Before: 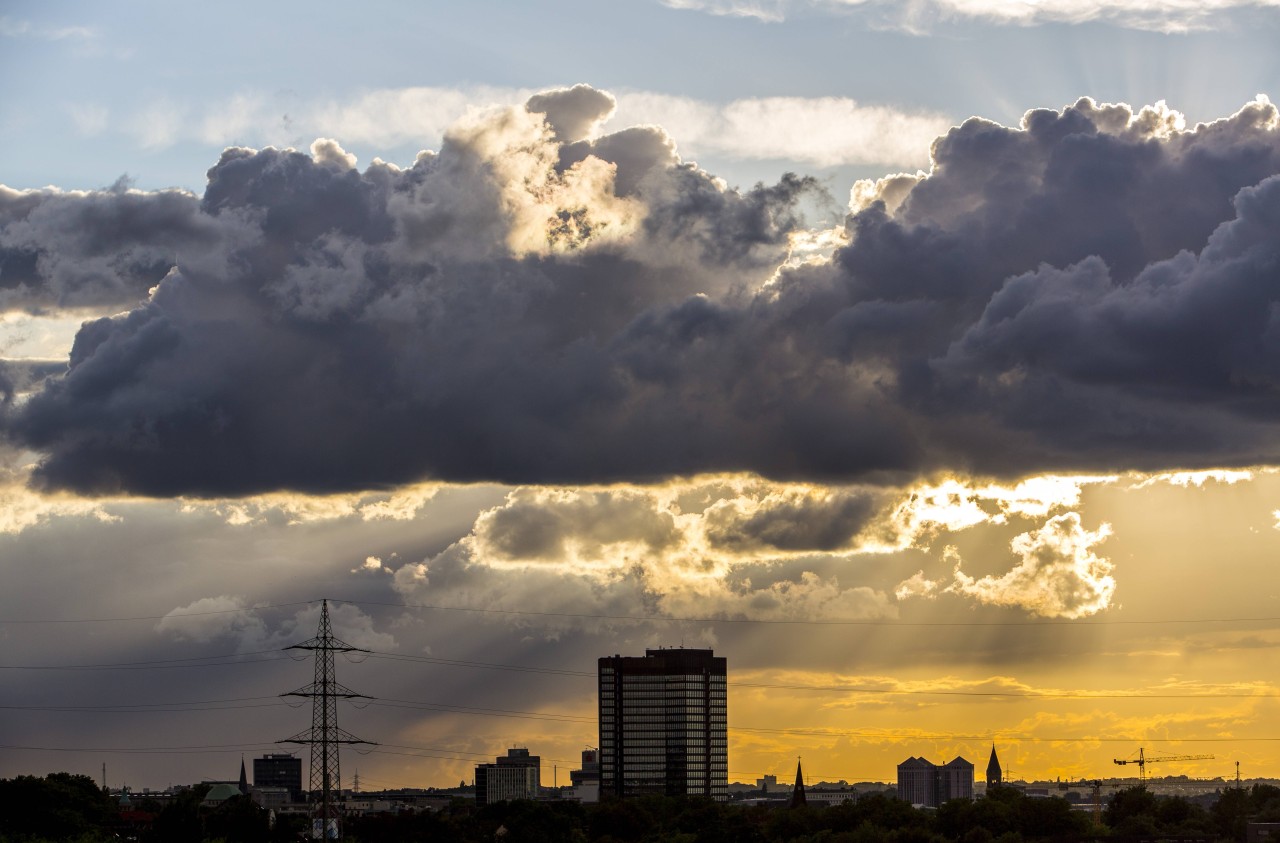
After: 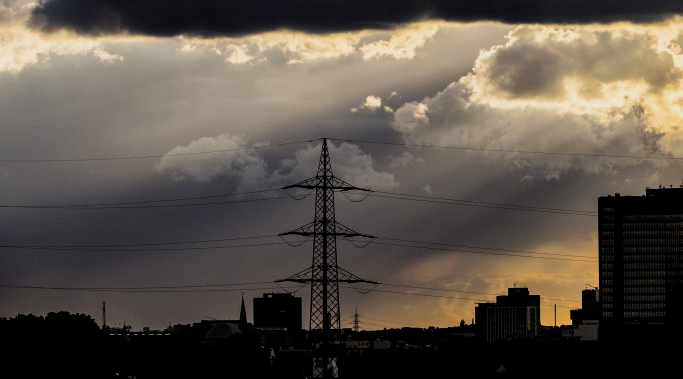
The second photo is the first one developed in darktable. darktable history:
crop and rotate: top 54.778%, right 46.61%, bottom 0.159%
filmic rgb: black relative exposure -5 EV, white relative exposure 3.5 EV, hardness 3.19, contrast 1.3, highlights saturation mix -50%
